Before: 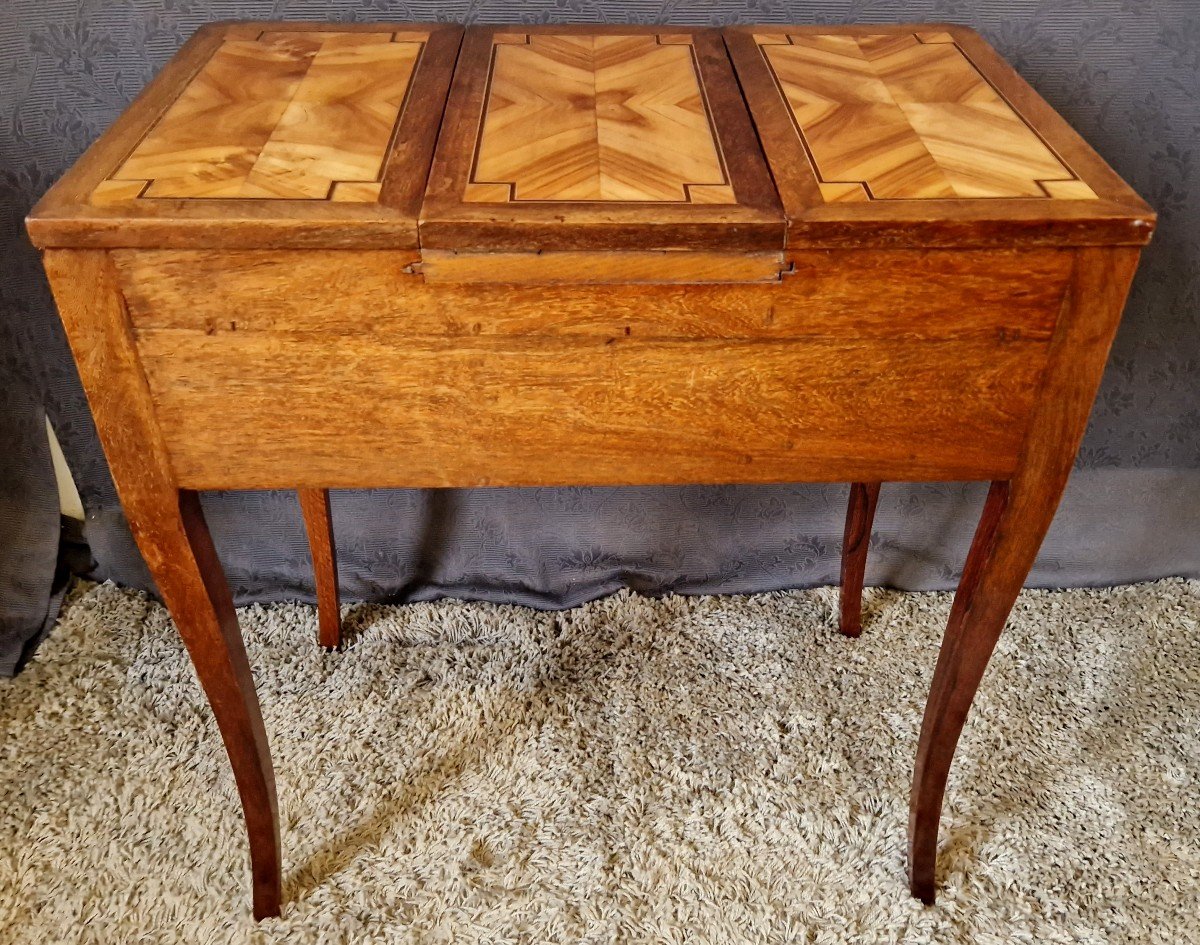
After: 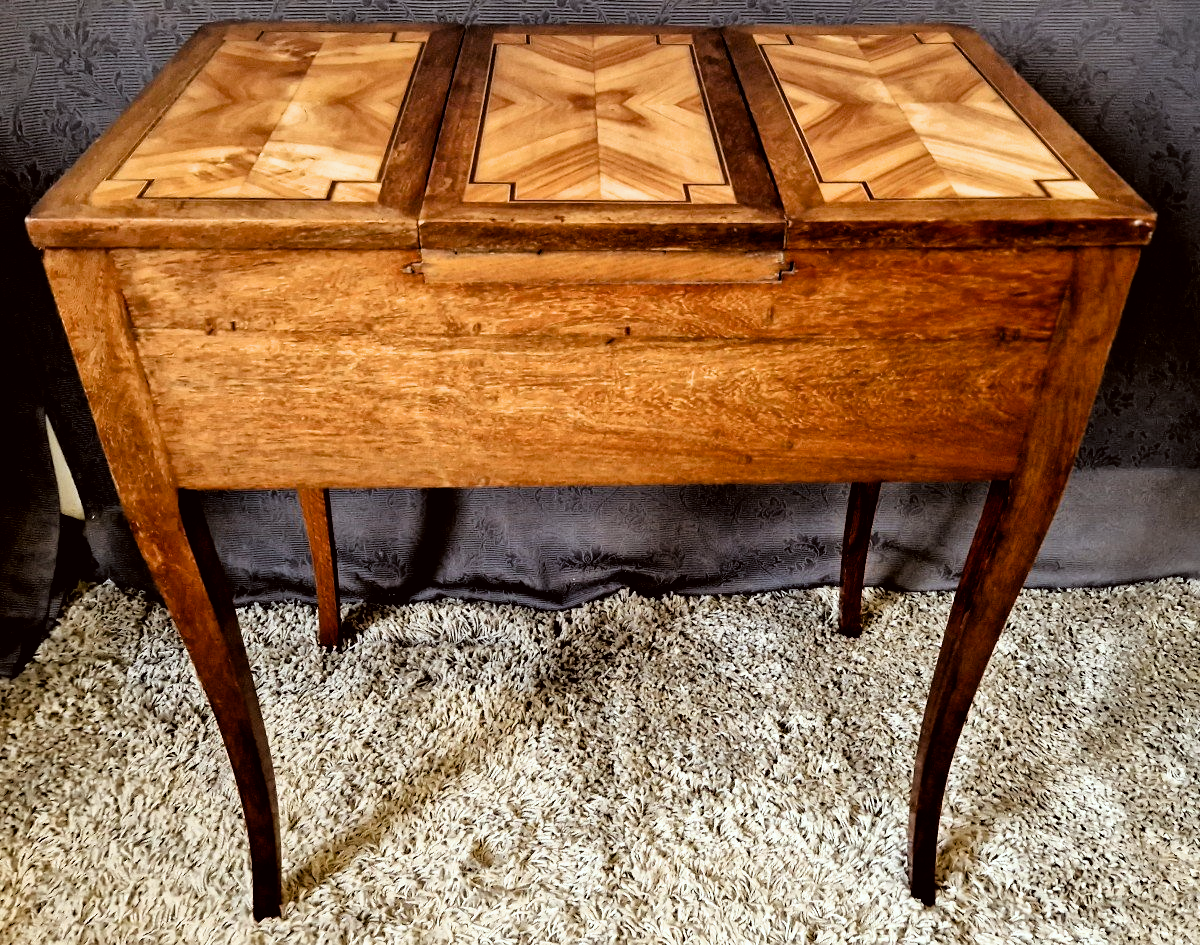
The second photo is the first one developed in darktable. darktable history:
color correction: highlights a* -2.73, highlights b* -2.09, shadows a* 2.41, shadows b* 2.73
filmic rgb: black relative exposure -3.63 EV, white relative exposure 2.16 EV, hardness 3.62
exposure: black level correction 0.01, exposure 0.014 EV, compensate highlight preservation false
